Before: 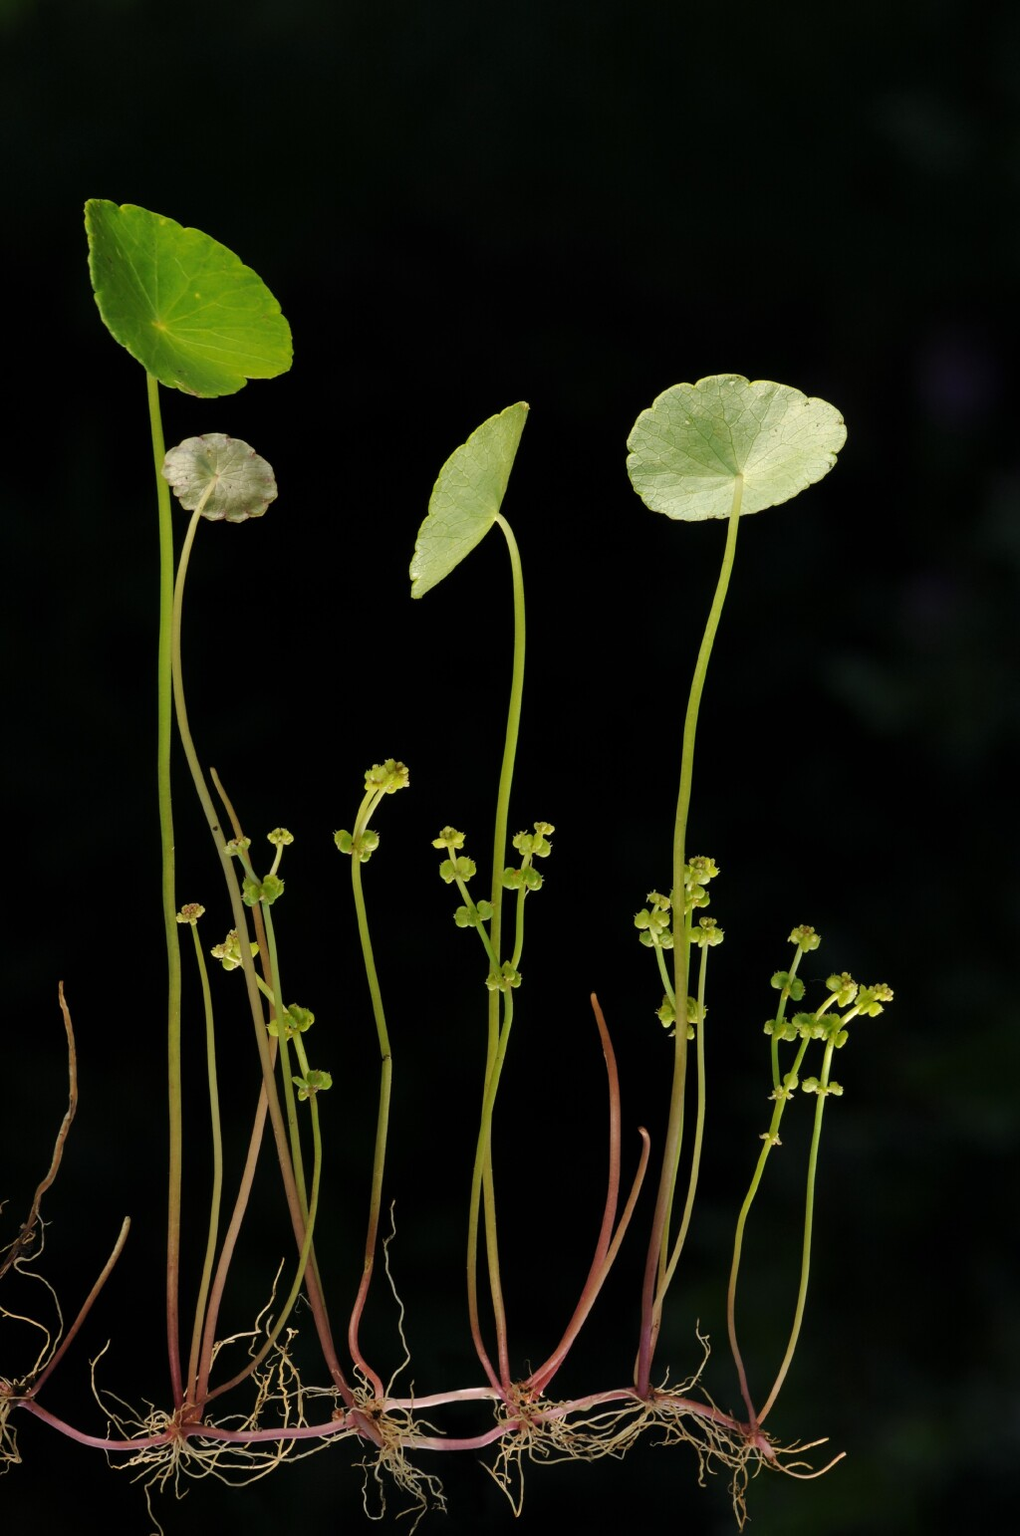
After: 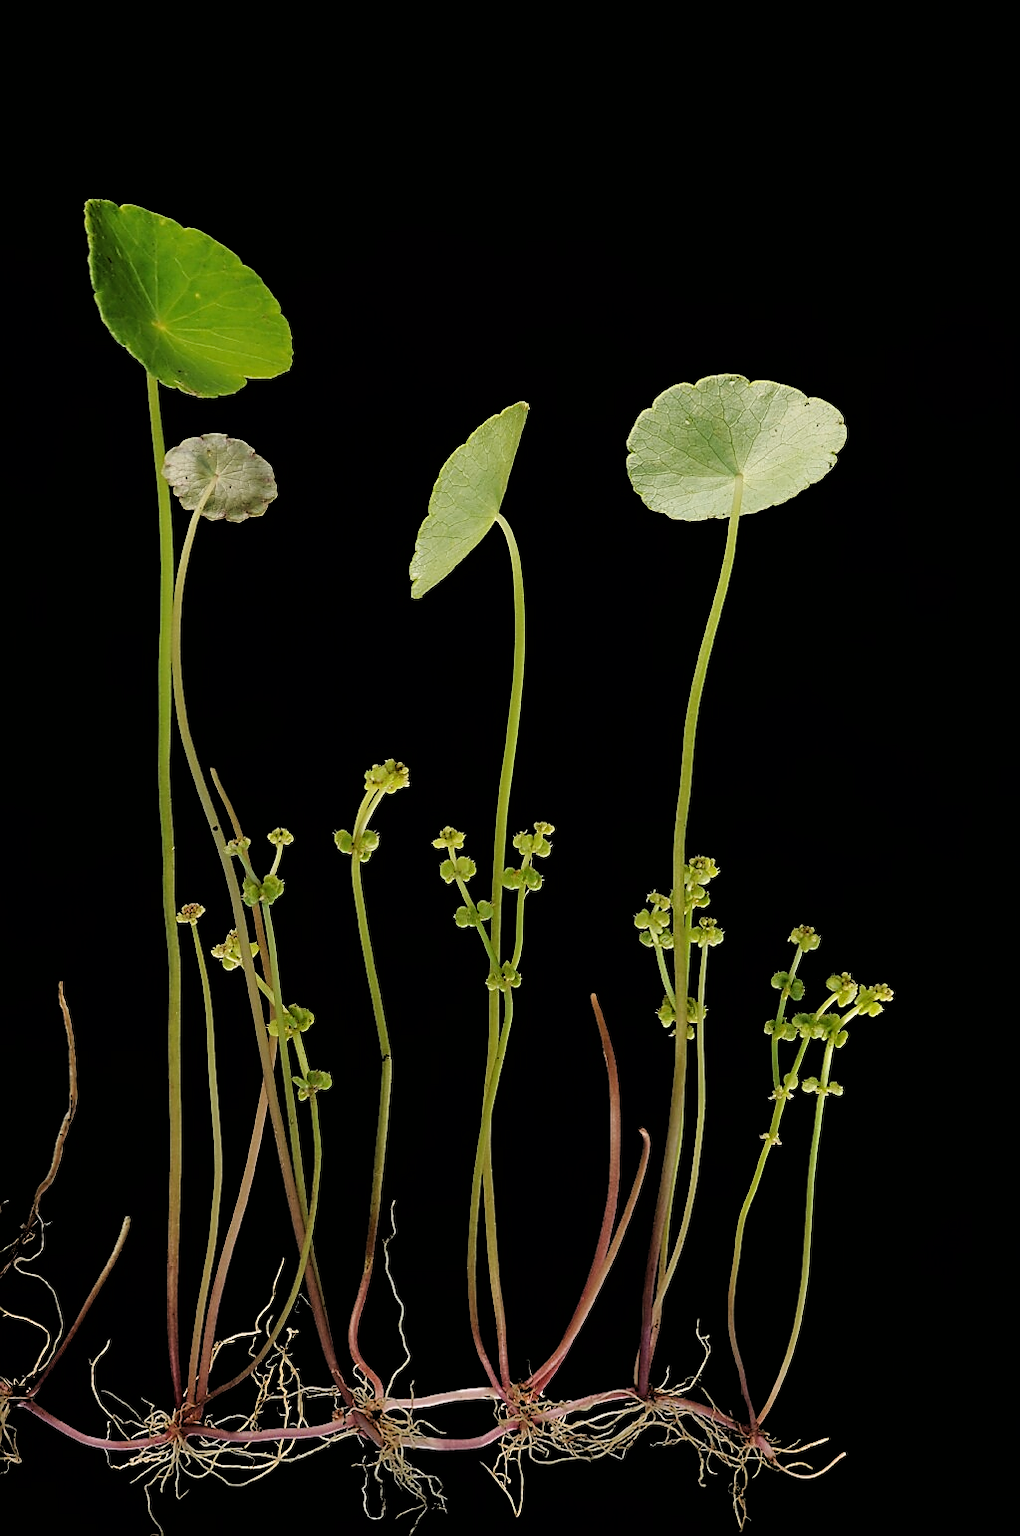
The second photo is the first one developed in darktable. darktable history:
filmic rgb: black relative exposure -3.43 EV, white relative exposure 3.45 EV, hardness 2.36, contrast 1.103
sharpen: radius 1.348, amount 1.242, threshold 0.81
